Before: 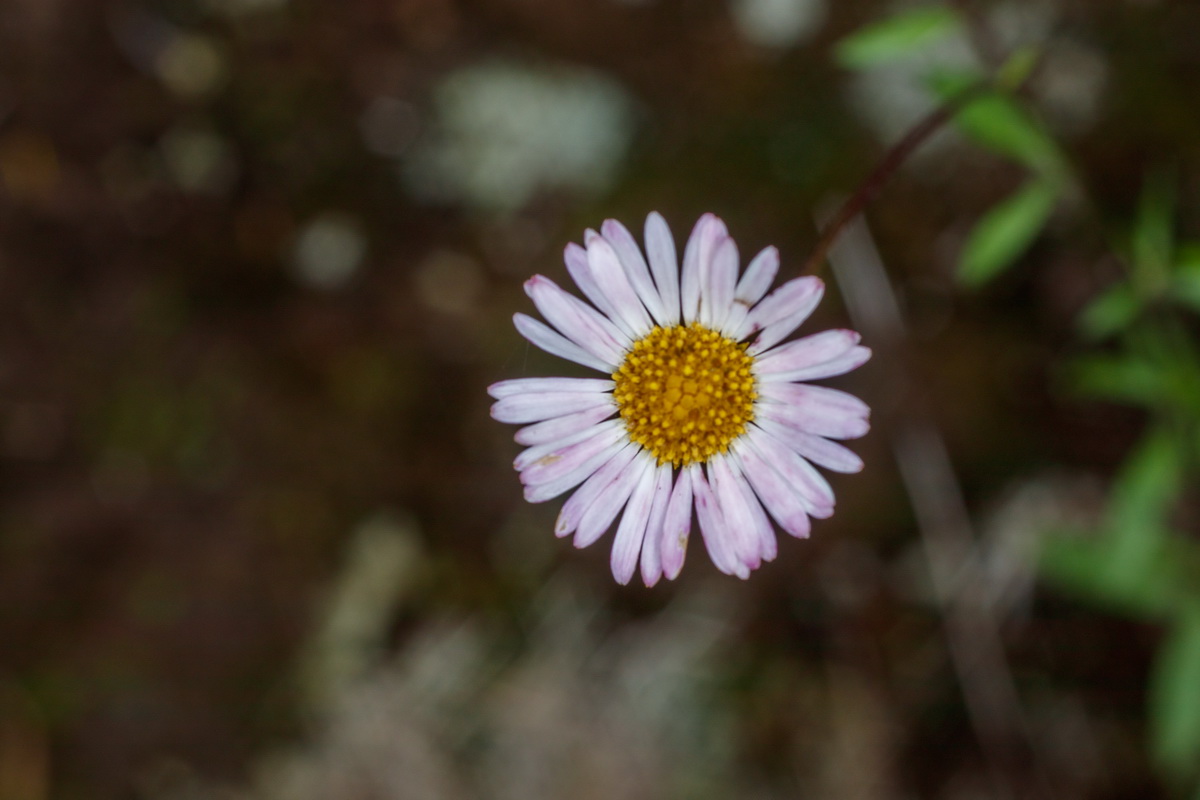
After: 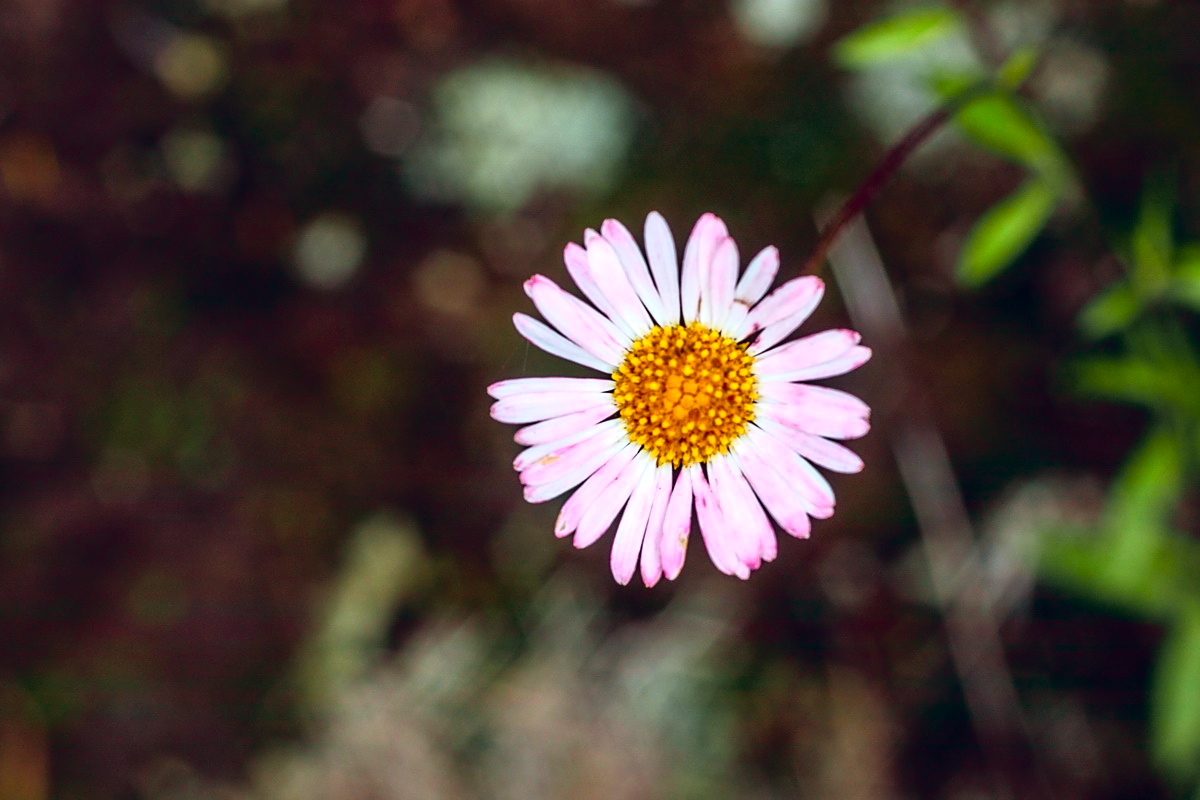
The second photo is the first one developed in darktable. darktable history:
color balance rgb: global offset › chroma 0.098%, global offset › hue 249.8°, perceptual saturation grading › global saturation 19.516%, perceptual brilliance grading › global brilliance 20.608%, perceptual brilliance grading › shadows -34.731%
tone curve: curves: ch0 [(0, 0.005) (0.103, 0.097) (0.18, 0.22) (0.378, 0.482) (0.504, 0.631) (0.663, 0.801) (0.834, 0.914) (1, 0.971)]; ch1 [(0, 0) (0.172, 0.123) (0.324, 0.253) (0.396, 0.388) (0.478, 0.461) (0.499, 0.498) (0.545, 0.587) (0.604, 0.692) (0.704, 0.818) (1, 1)]; ch2 [(0, 0) (0.411, 0.424) (0.496, 0.5) (0.521, 0.537) (0.555, 0.585) (0.628, 0.703) (1, 1)], color space Lab, independent channels, preserve colors none
sharpen: on, module defaults
tone equalizer: mask exposure compensation -0.503 EV
